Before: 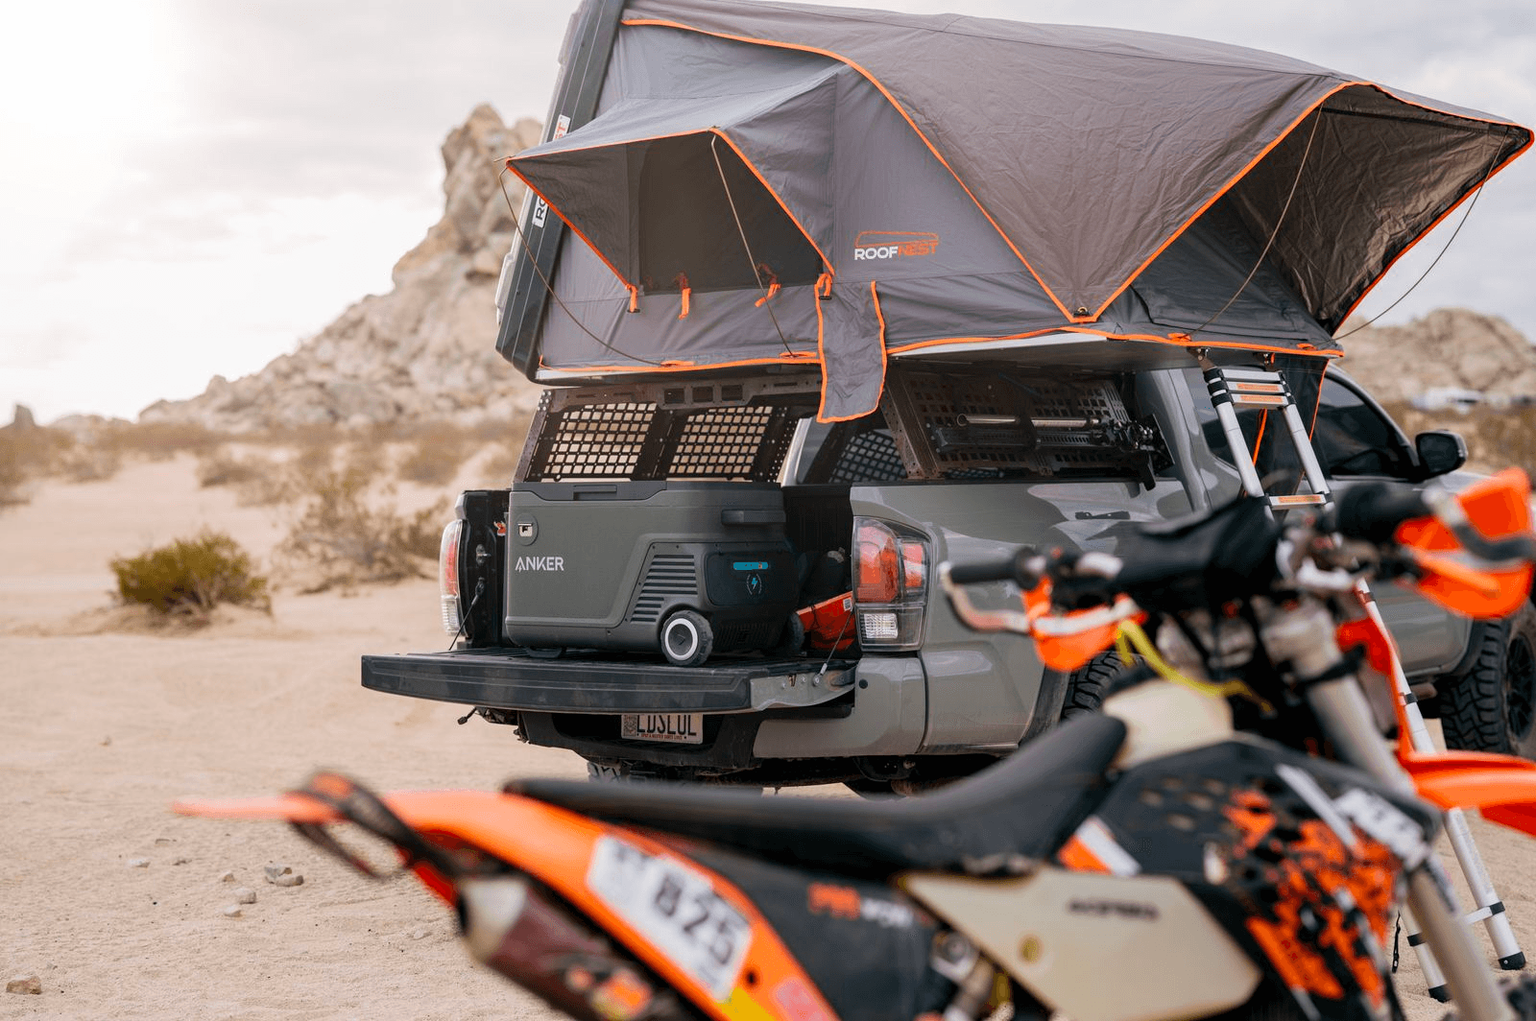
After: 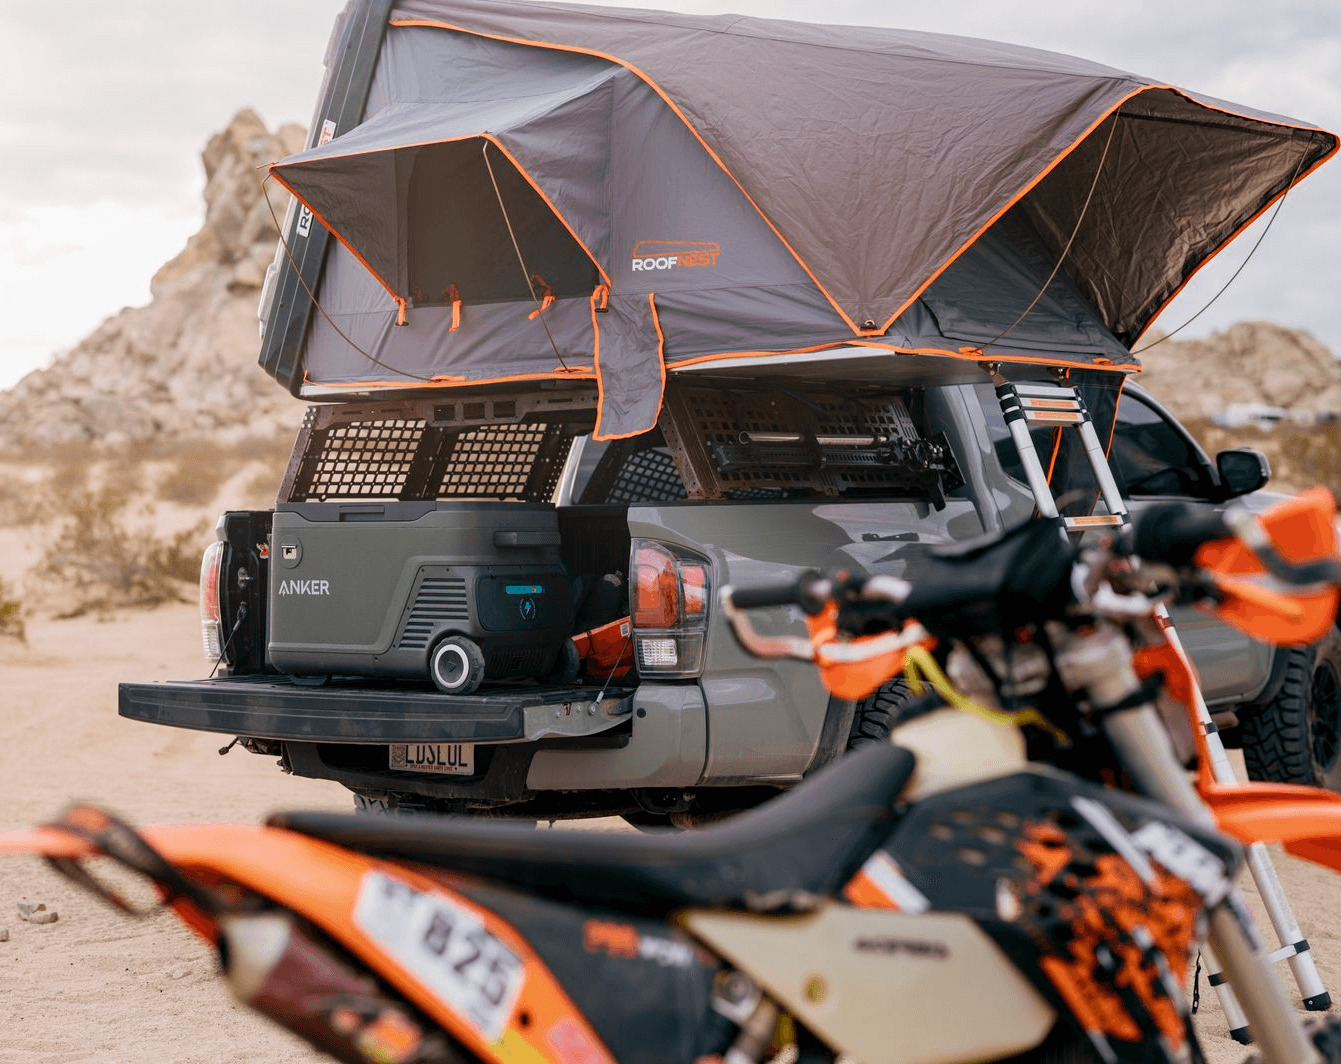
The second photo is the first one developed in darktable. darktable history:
contrast brightness saturation: saturation -0.17
color balance rgb: perceptual saturation grading › global saturation 20%, perceptual saturation grading › highlights -25%, perceptual saturation grading › shadows 25%
crop: left 16.145%
velvia: on, module defaults
